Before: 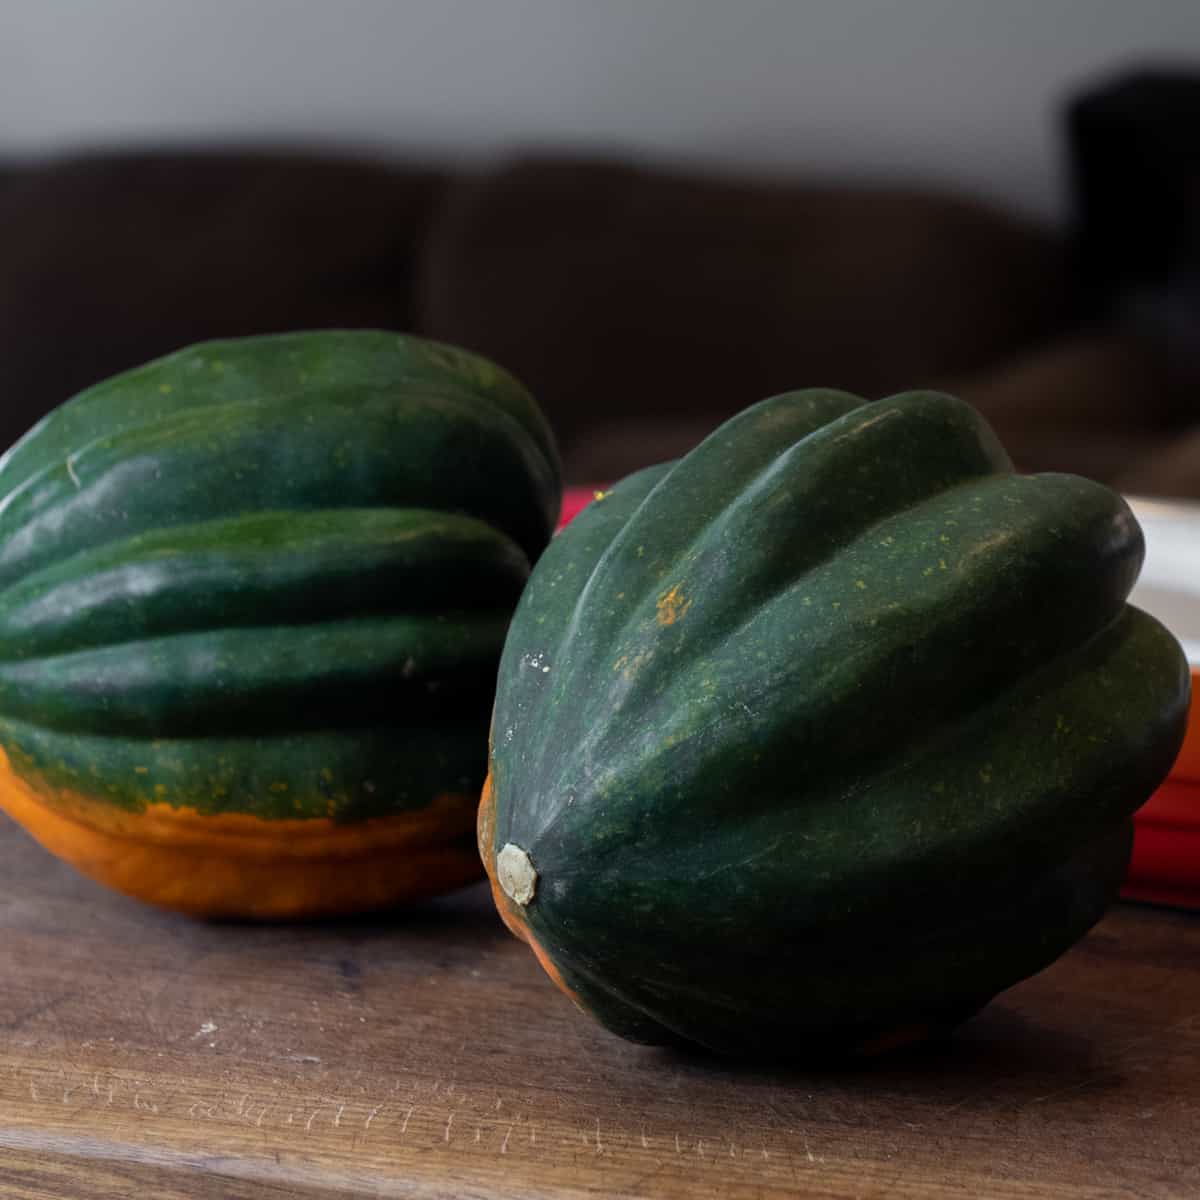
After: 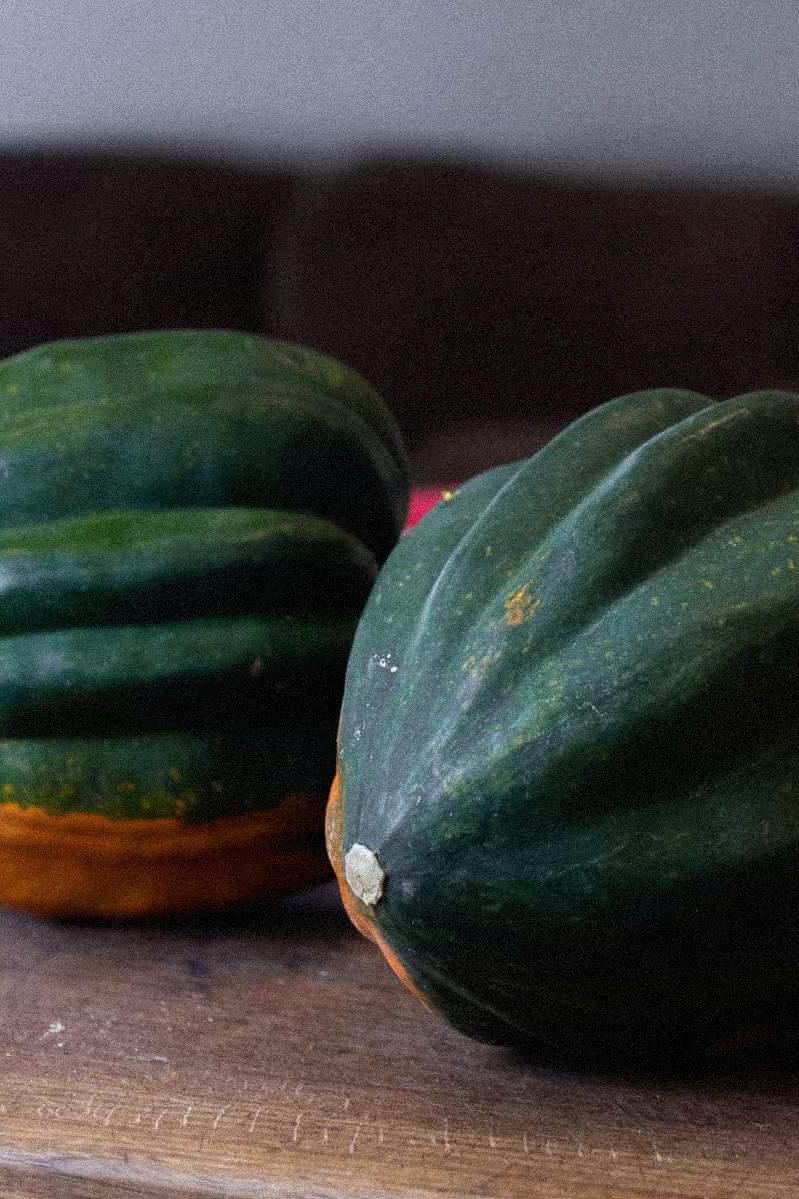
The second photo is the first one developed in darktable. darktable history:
grain: coarseness 9.38 ISO, strength 34.99%, mid-tones bias 0%
crop and rotate: left 12.673%, right 20.66%
exposure: exposure 0.2 EV, compensate highlight preservation false
white balance: emerald 1
color calibration: illuminant as shot in camera, x 0.358, y 0.373, temperature 4628.91 K
